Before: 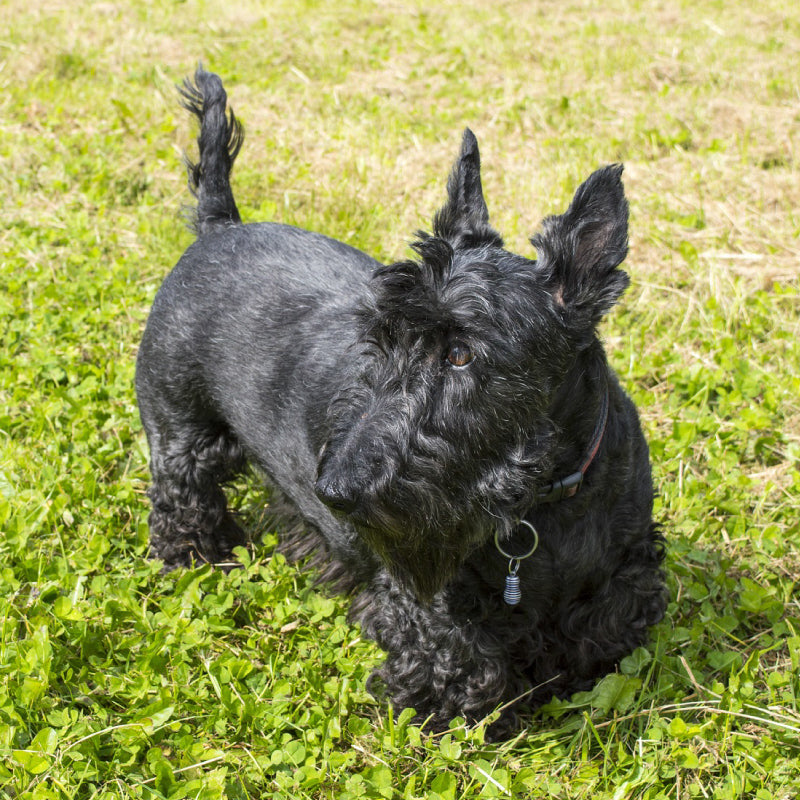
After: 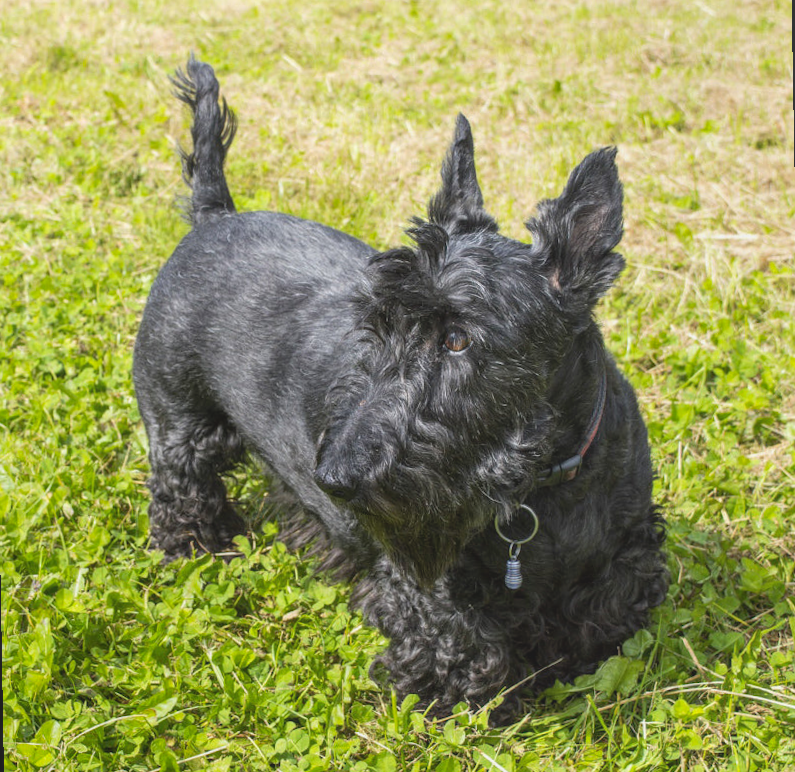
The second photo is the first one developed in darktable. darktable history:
local contrast: highlights 48%, shadows 0%, detail 100%
rotate and perspective: rotation -1°, crop left 0.011, crop right 0.989, crop top 0.025, crop bottom 0.975
